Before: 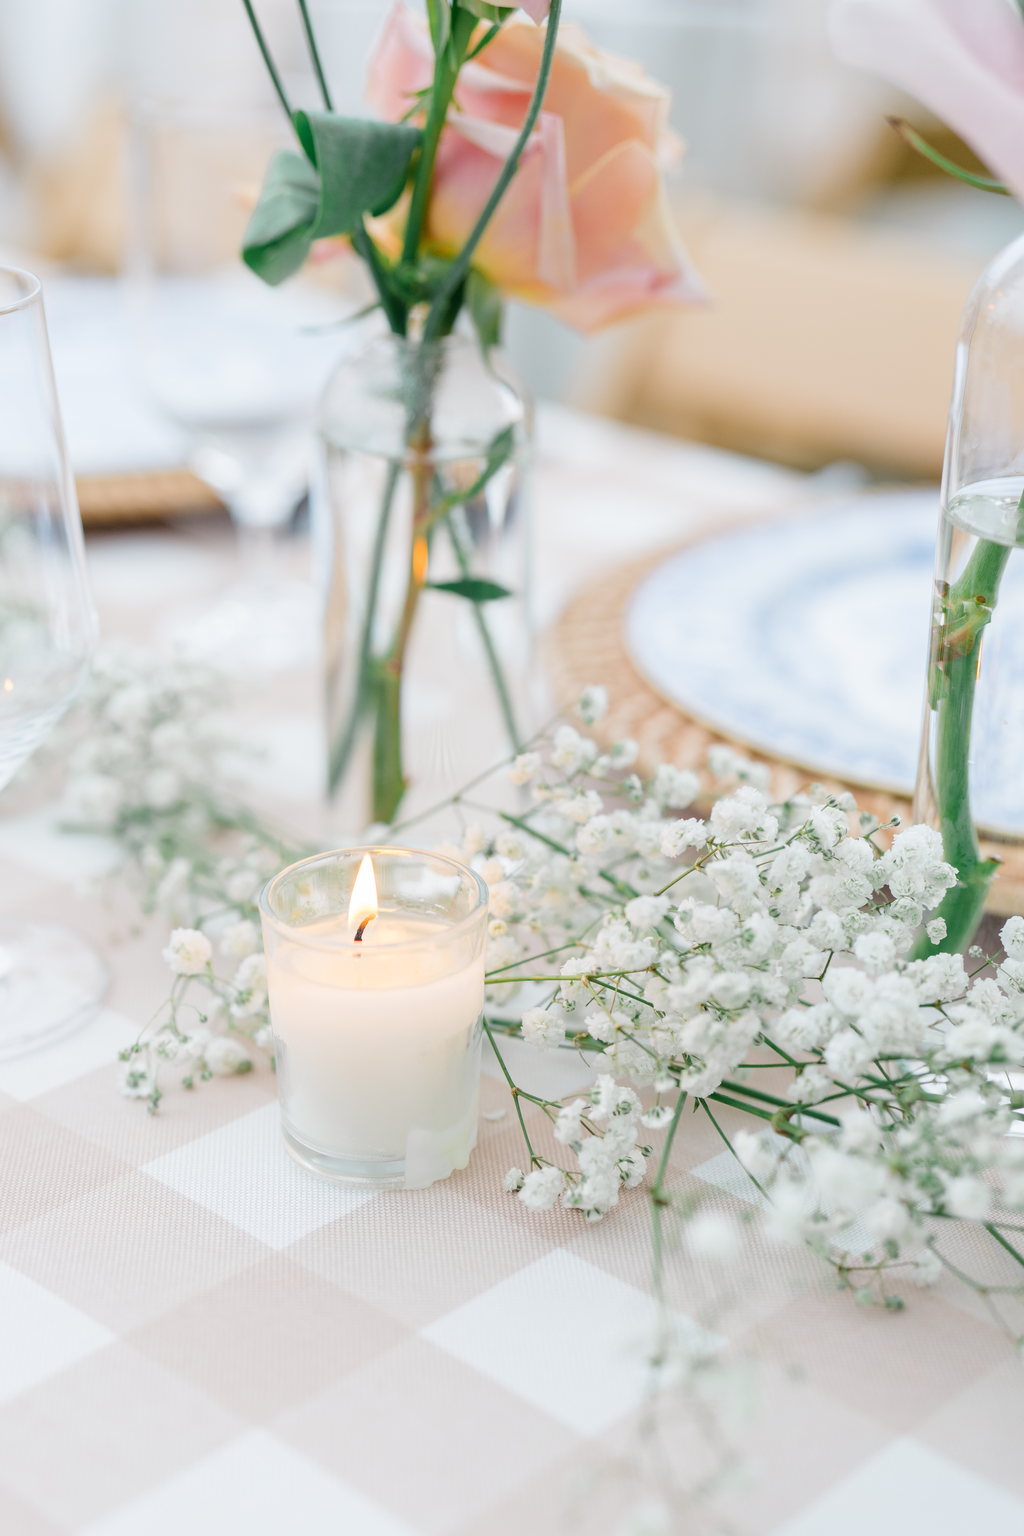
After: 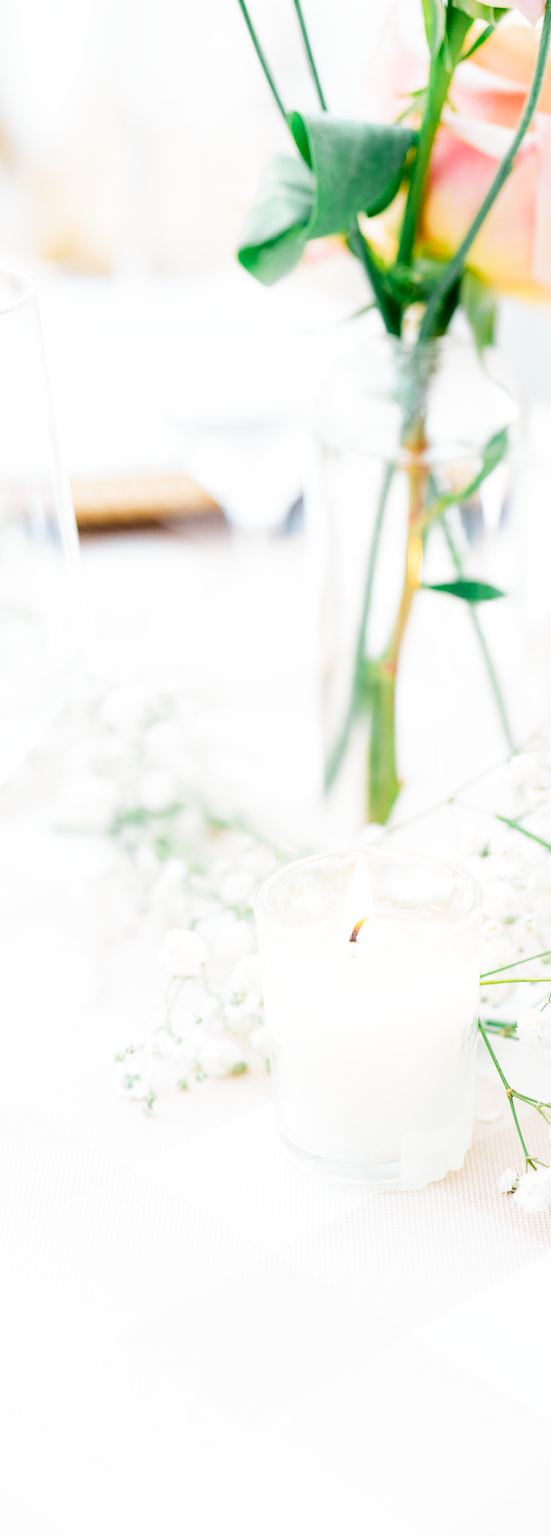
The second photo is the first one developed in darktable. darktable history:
exposure: exposure 0.4 EV, compensate highlight preservation false
shadows and highlights: radius 93.07, shadows -14.46, white point adjustment 0.23, highlights 31.48, compress 48.23%, highlights color adjustment 52.79%, soften with gaussian
crop: left 0.587%, right 45.588%, bottom 0.086%
contrast brightness saturation: contrast 0.04, saturation 0.07
filmic rgb: middle gray luminance 12.74%, black relative exposure -10.13 EV, white relative exposure 3.47 EV, threshold 6 EV, target black luminance 0%, hardness 5.74, latitude 44.69%, contrast 1.221, highlights saturation mix 5%, shadows ↔ highlights balance 26.78%, add noise in highlights 0, preserve chrominance no, color science v3 (2019), use custom middle-gray values true, iterations of high-quality reconstruction 0, contrast in highlights soft, enable highlight reconstruction true
haze removal: compatibility mode true, adaptive false
